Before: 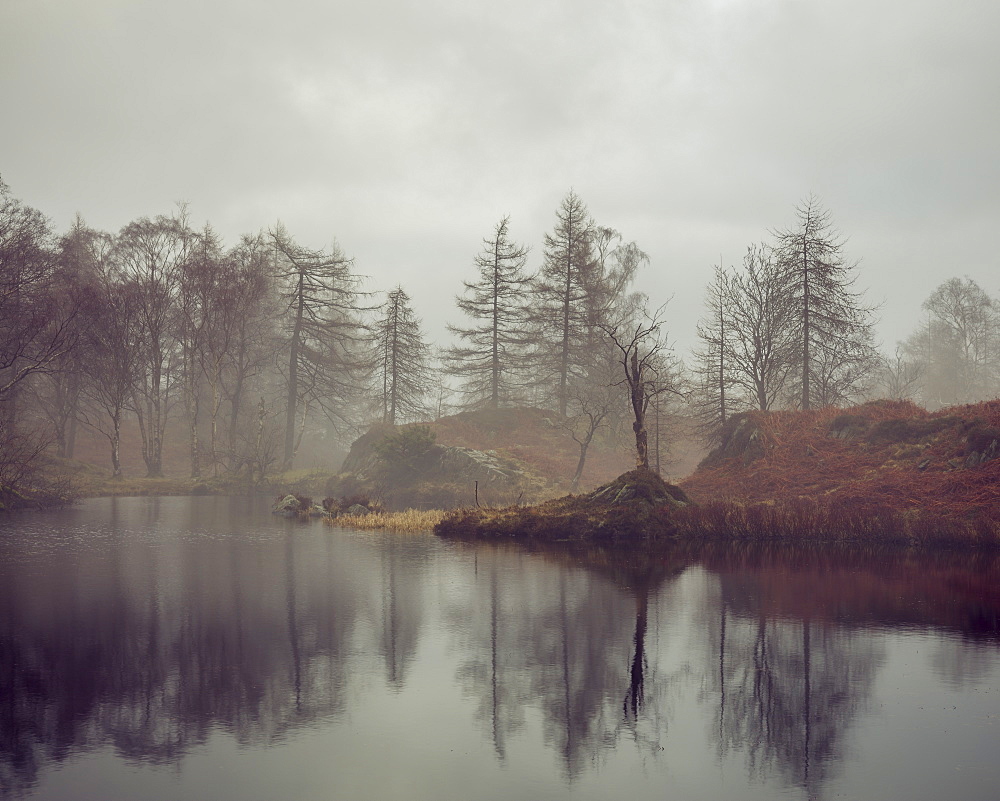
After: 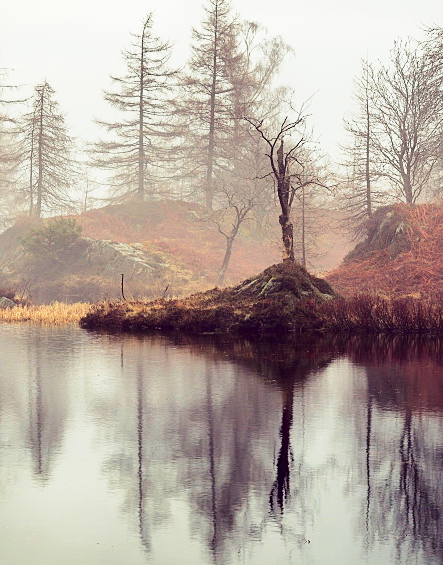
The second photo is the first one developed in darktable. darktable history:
tone curve: curves: ch0 [(0, 0) (0.003, 0) (0.011, 0.001) (0.025, 0.003) (0.044, 0.005) (0.069, 0.012) (0.1, 0.023) (0.136, 0.039) (0.177, 0.088) (0.224, 0.15) (0.277, 0.24) (0.335, 0.337) (0.399, 0.437) (0.468, 0.535) (0.543, 0.629) (0.623, 0.71) (0.709, 0.782) (0.801, 0.856) (0.898, 0.94) (1, 1)], color space Lab, independent channels, preserve colors none
base curve: curves: ch0 [(0, 0) (0.005, 0.002) (0.193, 0.295) (0.399, 0.664) (0.75, 0.928) (1, 1)], preserve colors none
crop: left 35.405%, top 25.957%, right 20.214%, bottom 3.385%
